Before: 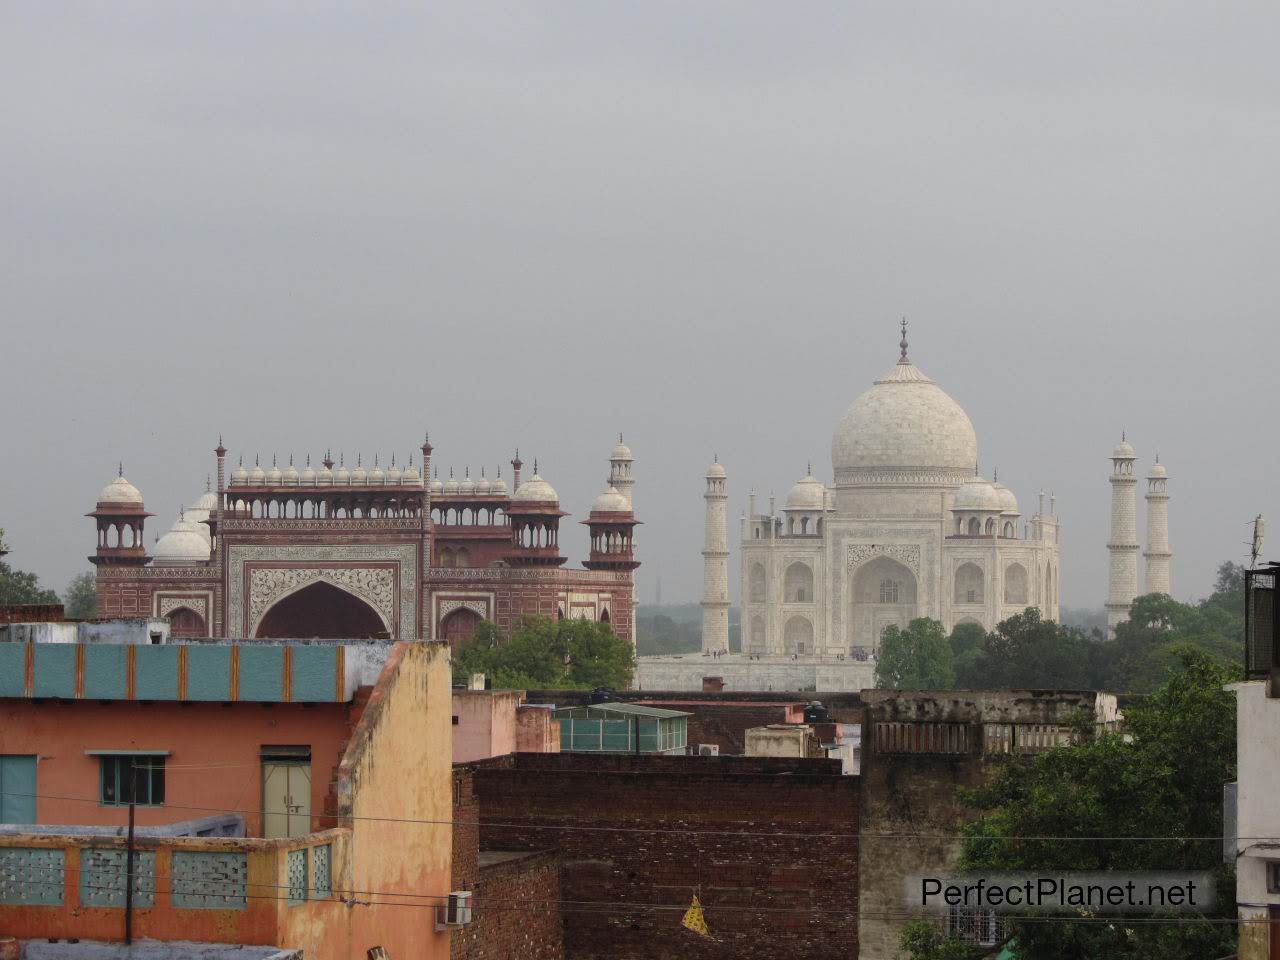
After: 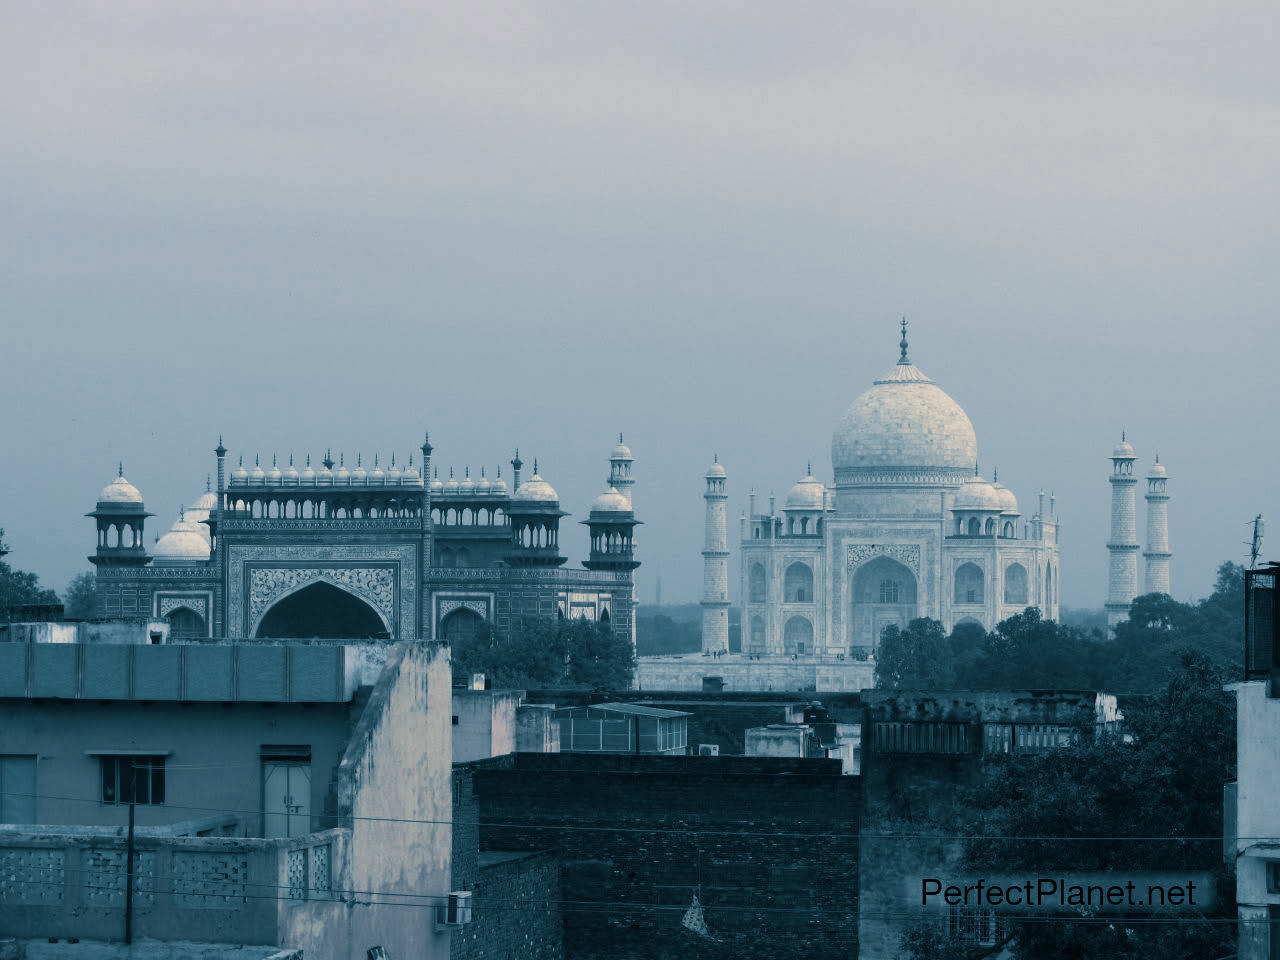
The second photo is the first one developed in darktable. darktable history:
color balance rgb: perceptual saturation grading › highlights -31.88%, perceptual saturation grading › mid-tones 5.8%, perceptual saturation grading › shadows 18.12%, perceptual brilliance grading › highlights 3.62%, perceptual brilliance grading › mid-tones -18.12%, perceptual brilliance grading › shadows -41.3%
exposure: black level correction 0.002, exposure -0.1 EV, compensate highlight preservation false
contrast brightness saturation: brightness 0.15
split-toning: shadows › hue 212.4°, balance -70
